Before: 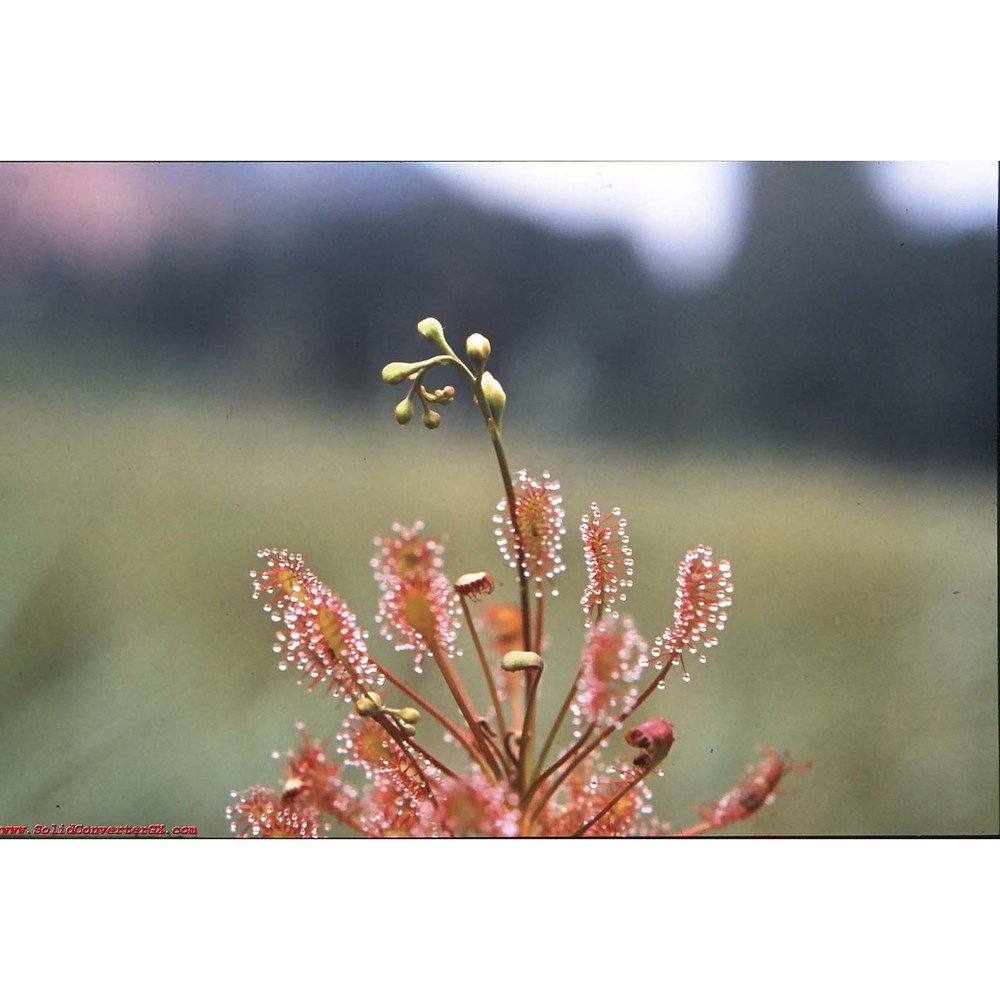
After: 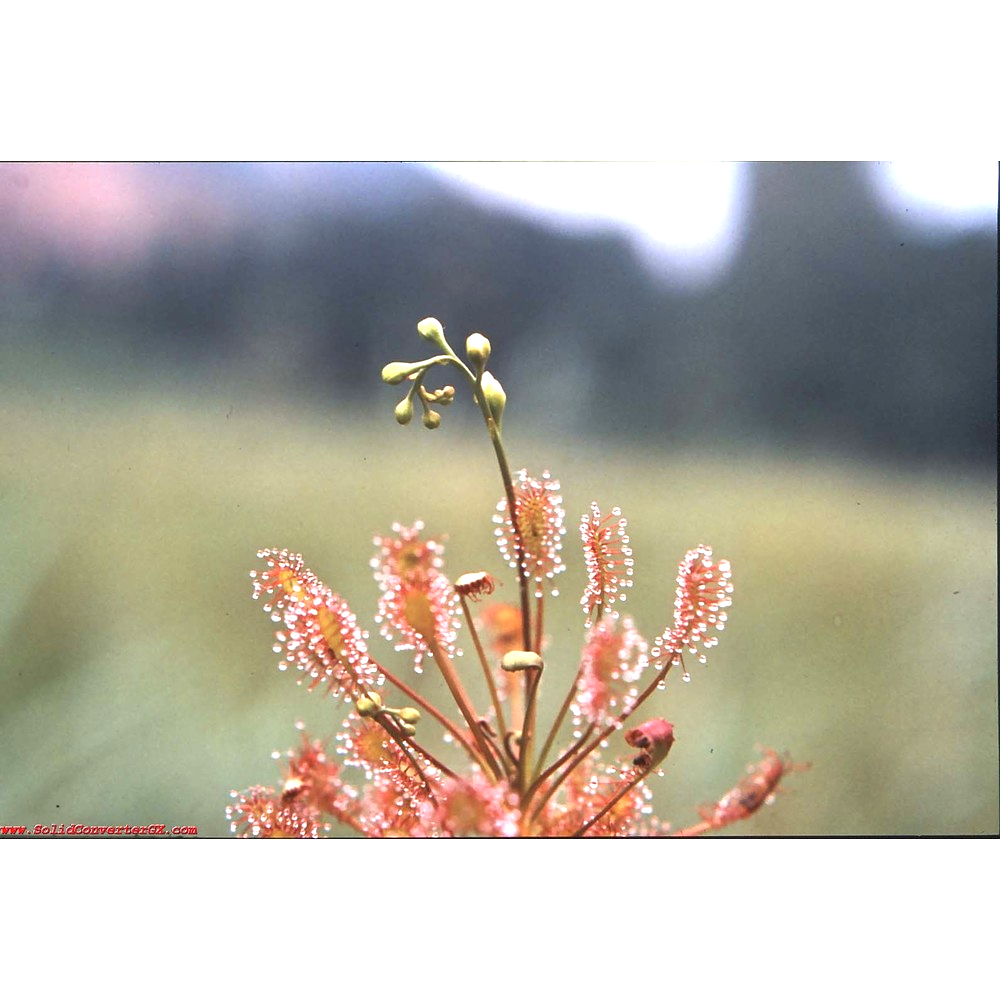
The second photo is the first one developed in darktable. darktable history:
exposure: black level correction 0, exposure 0.692 EV, compensate exposure bias true, compensate highlight preservation false
